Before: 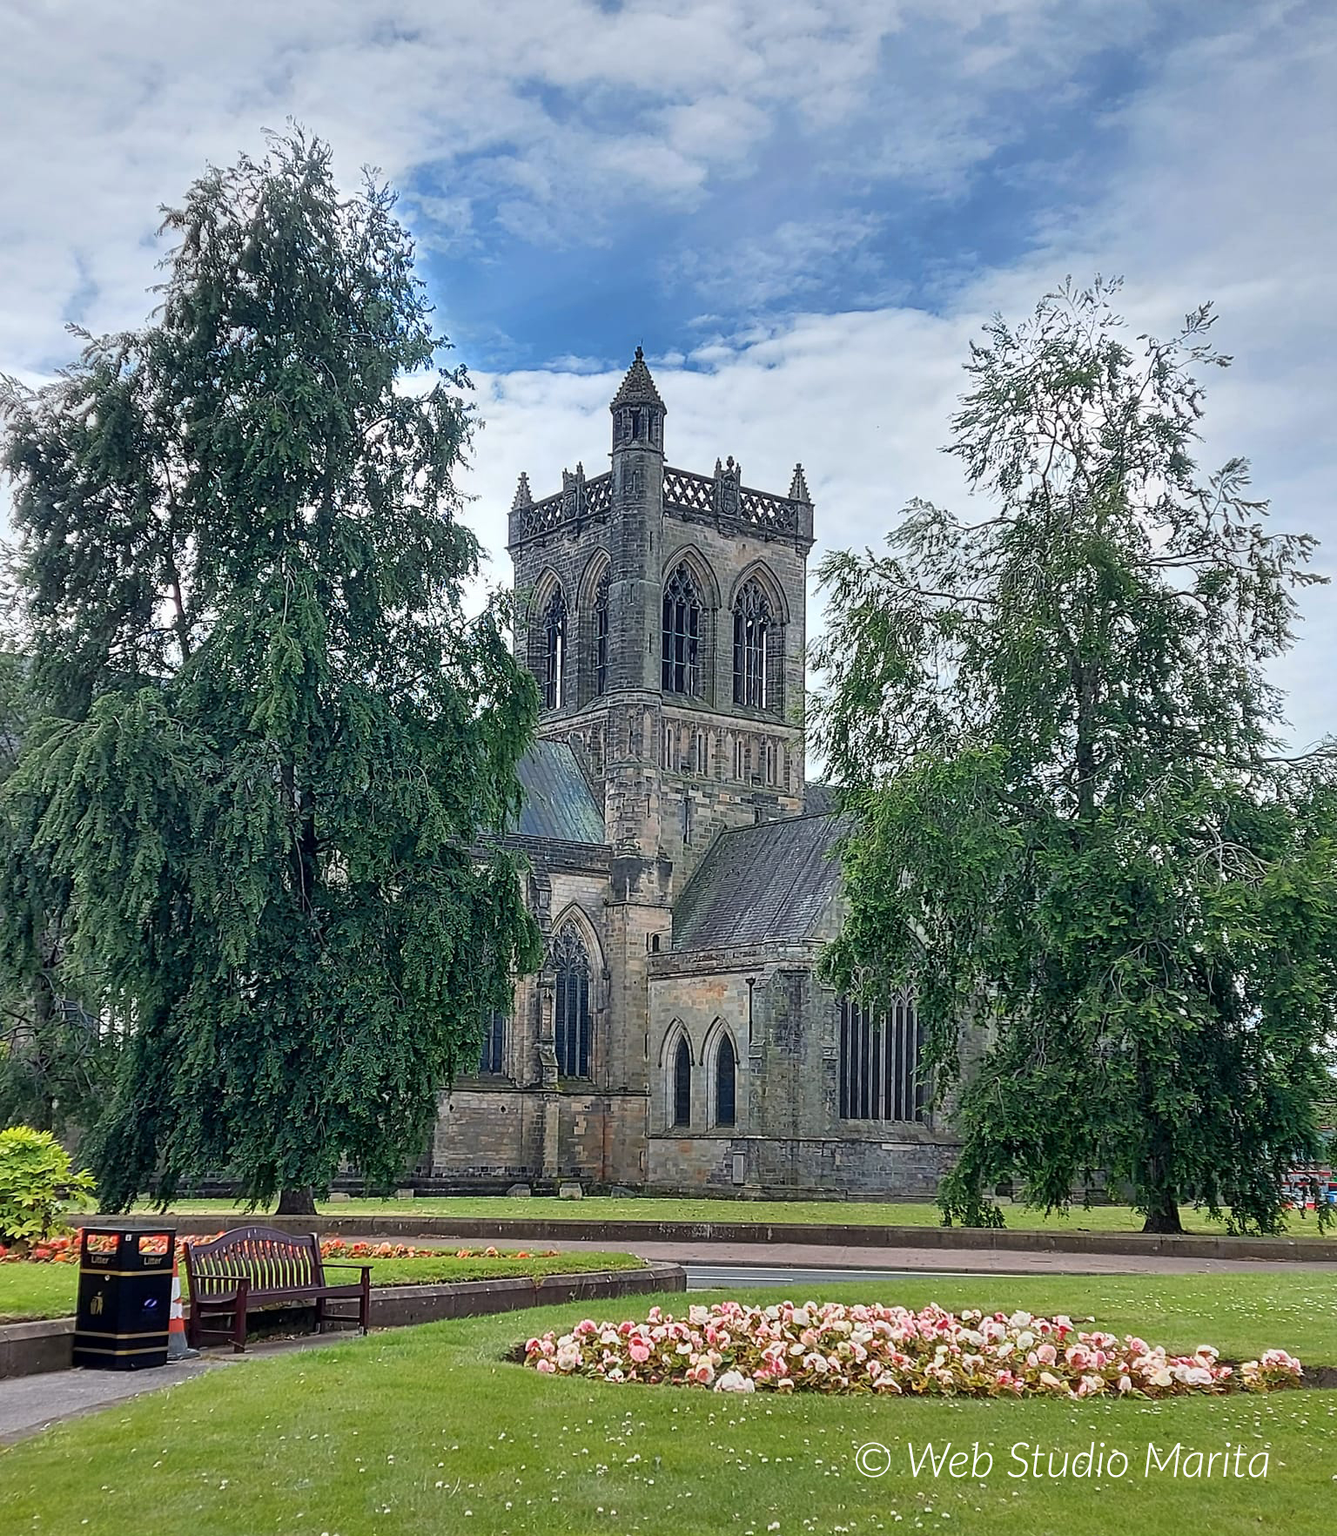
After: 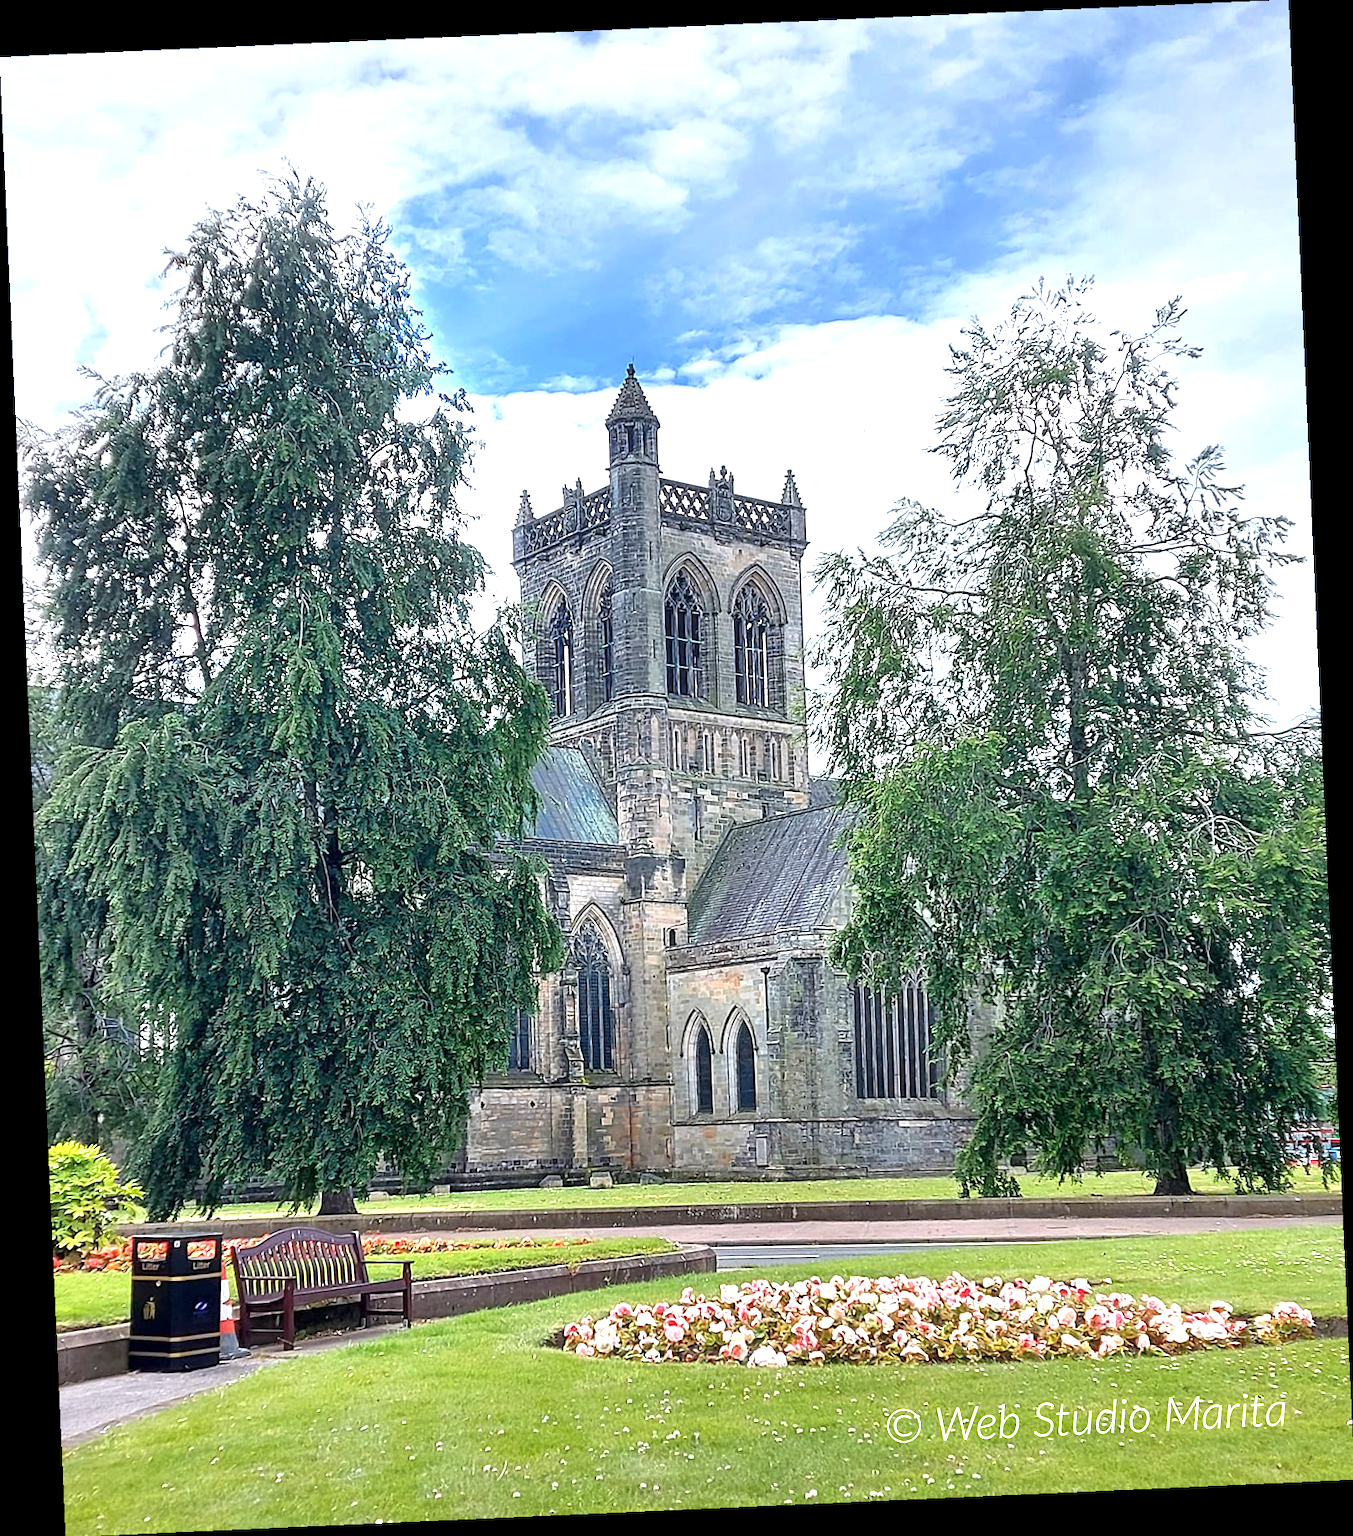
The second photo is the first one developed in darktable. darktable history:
white balance: red 1.004, blue 1.024
exposure: exposure 1 EV, compensate highlight preservation false
rotate and perspective: rotation -2.56°, automatic cropping off
